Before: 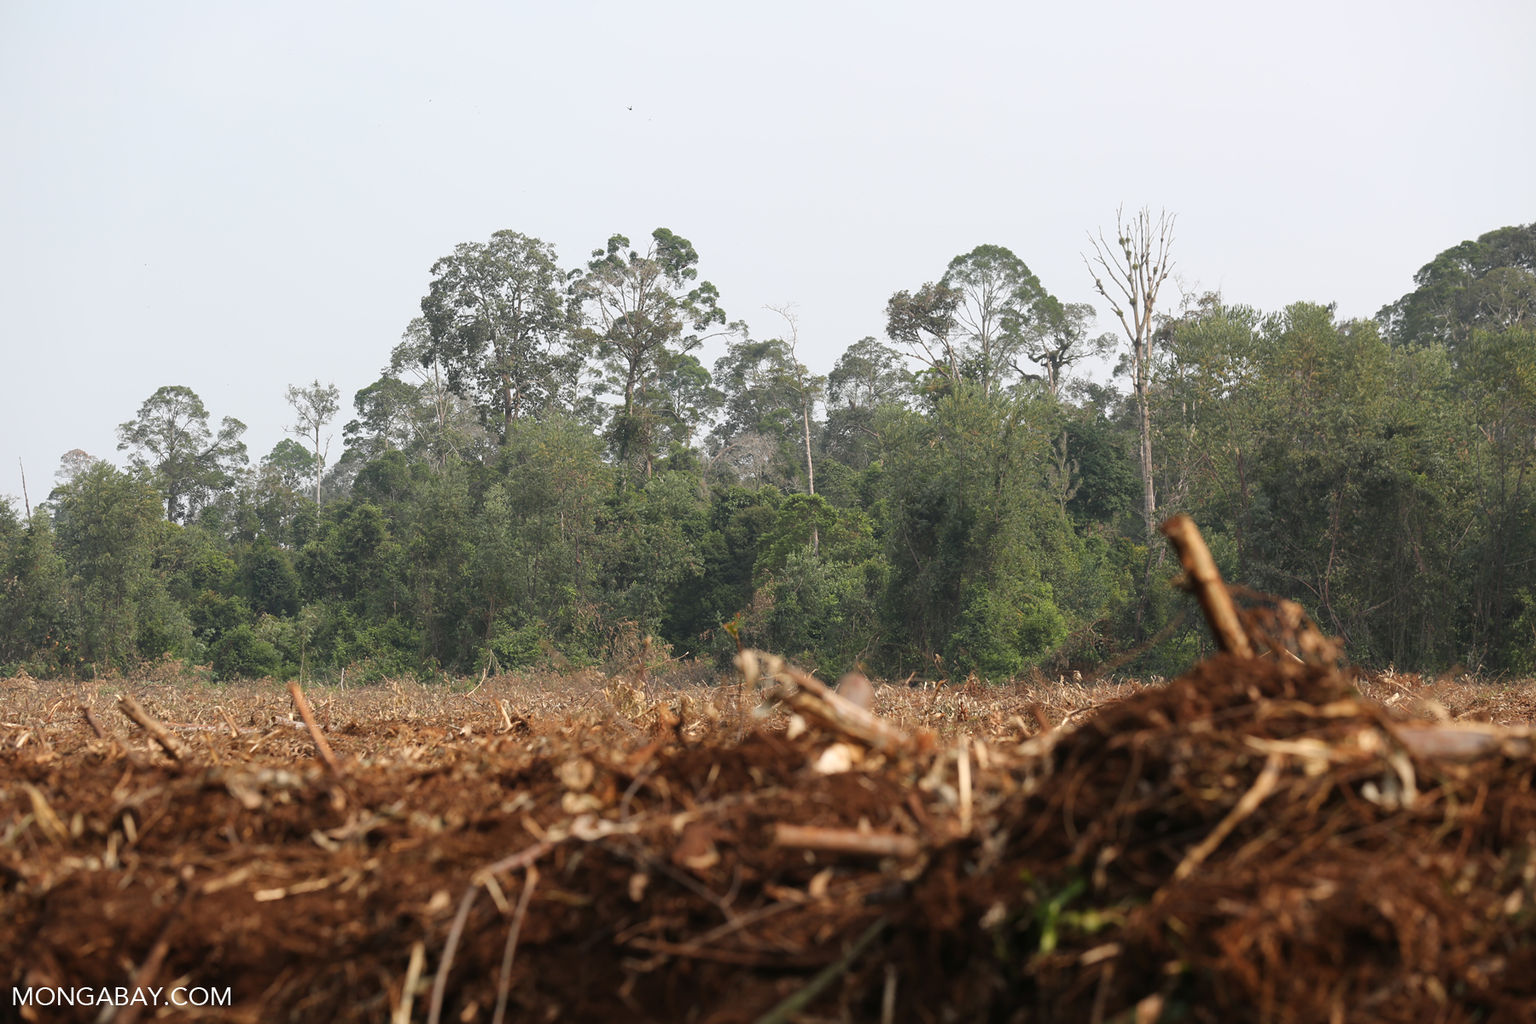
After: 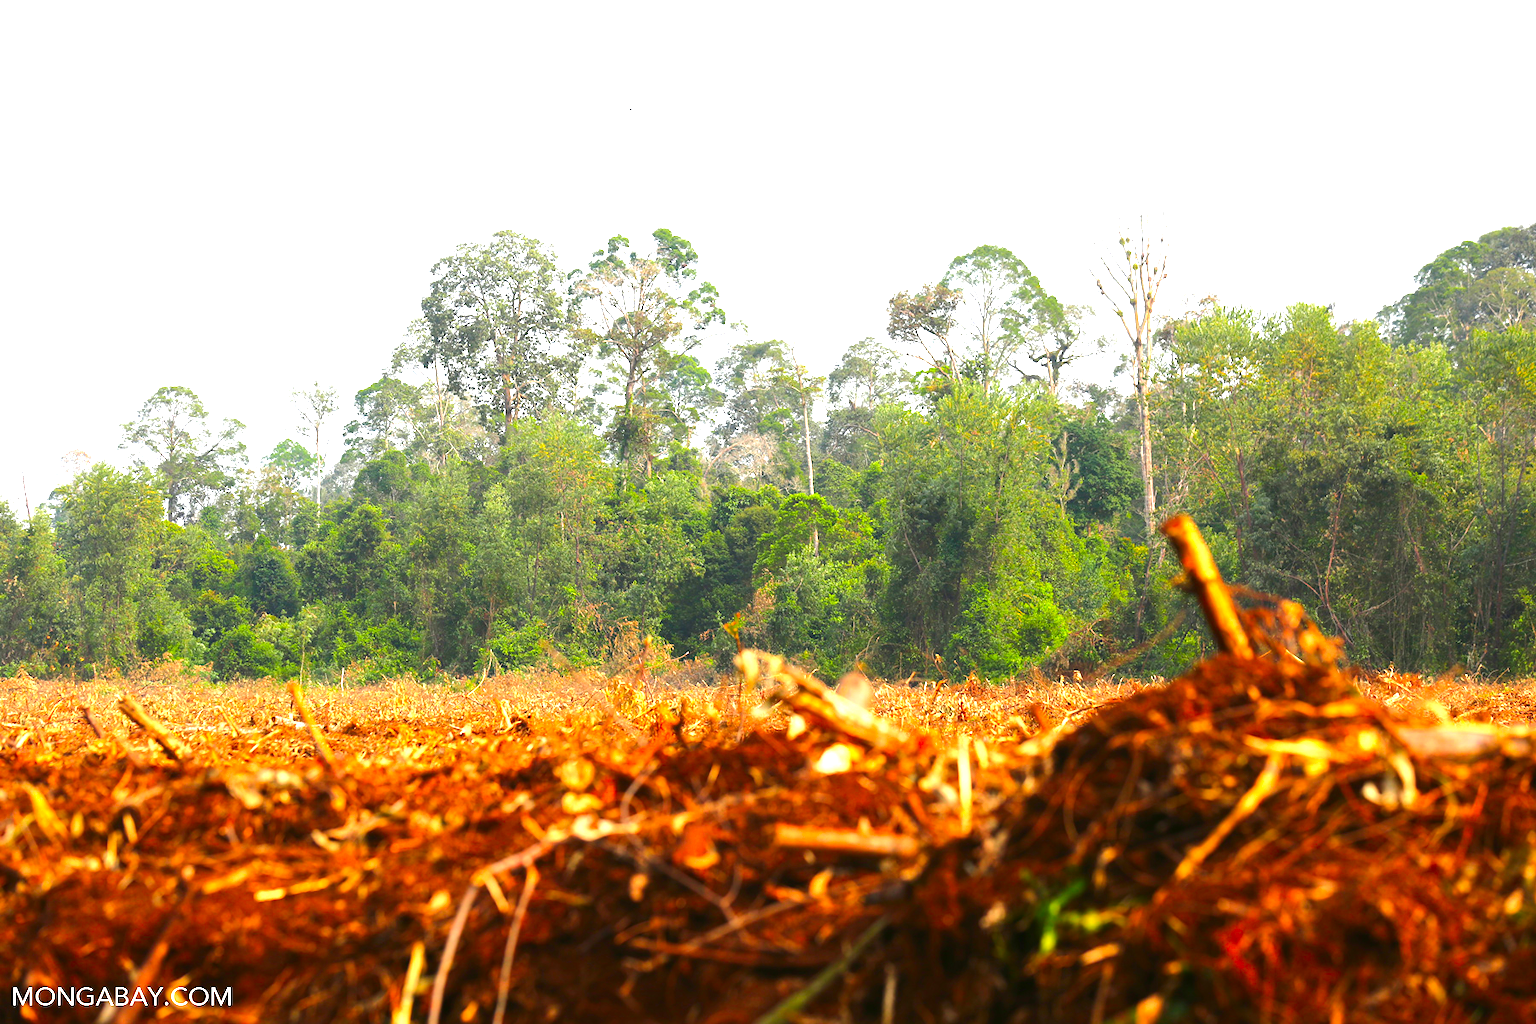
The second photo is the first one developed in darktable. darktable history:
color correction: highlights b* 0.041, saturation 2.16
tone equalizer: -8 EV -0.436 EV, -7 EV -0.385 EV, -6 EV -0.326 EV, -5 EV -0.256 EV, -3 EV 0.243 EV, -2 EV 0.321 EV, -1 EV 0.368 EV, +0 EV 0.445 EV, edges refinement/feathering 500, mask exposure compensation -1.57 EV, preserve details no
exposure: black level correction 0, exposure 1.102 EV, compensate highlight preservation false
